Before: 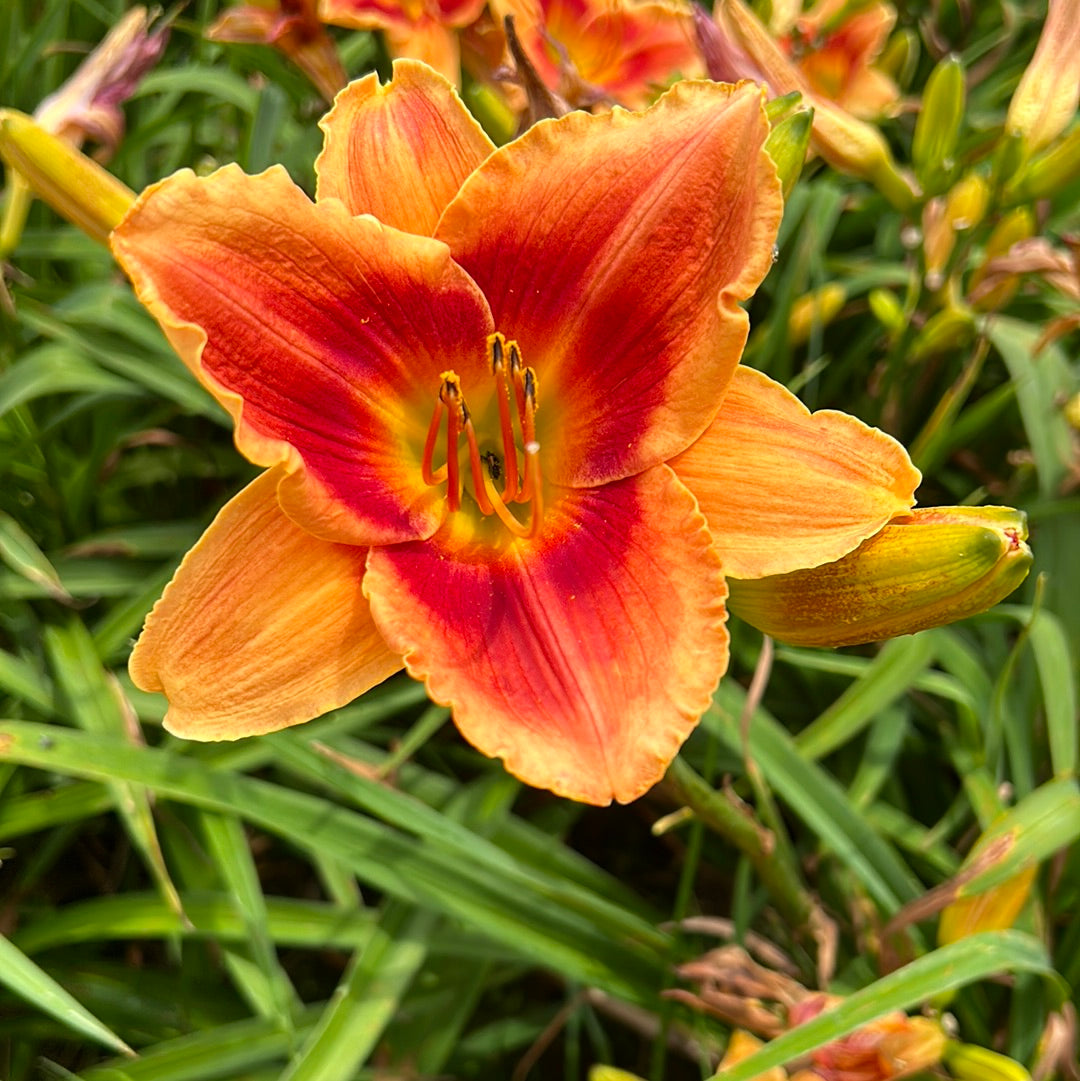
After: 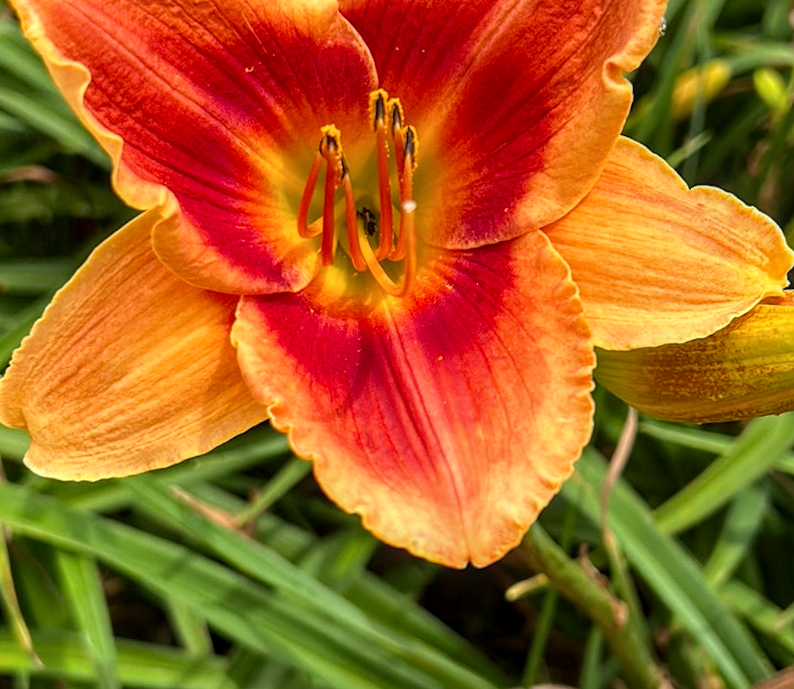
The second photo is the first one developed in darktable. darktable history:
crop and rotate: angle -3.37°, left 9.79%, top 20.73%, right 12.42%, bottom 11.82%
shadows and highlights: soften with gaussian
local contrast: on, module defaults
